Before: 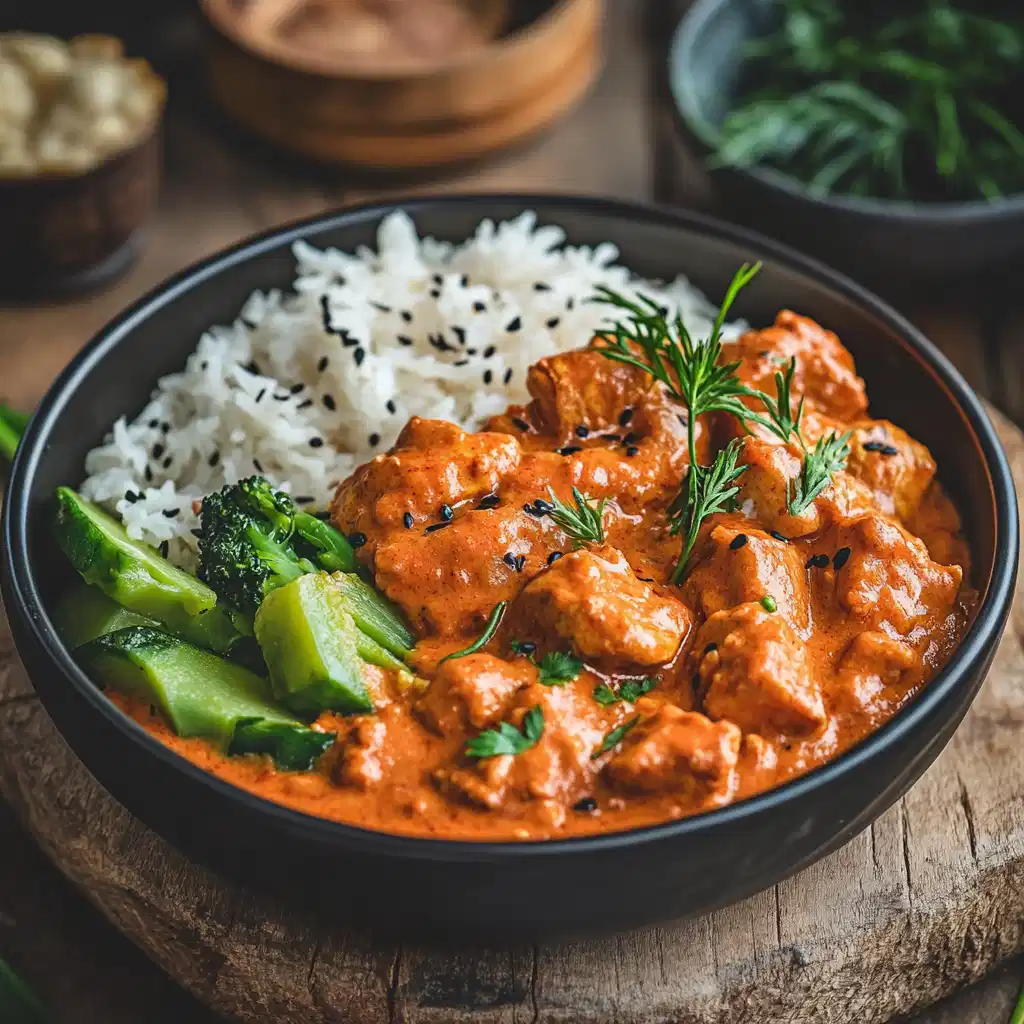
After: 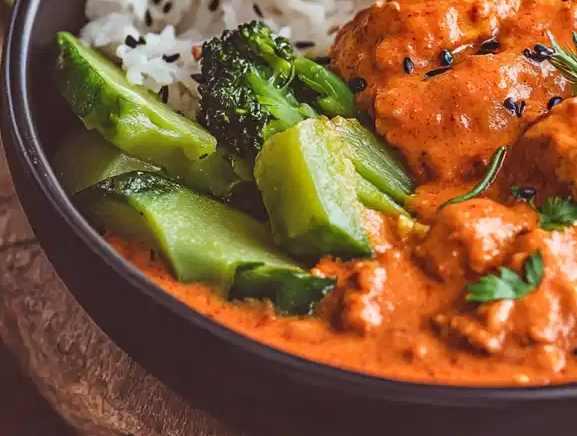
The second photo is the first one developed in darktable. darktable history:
rgb levels: mode RGB, independent channels, levels [[0, 0.474, 1], [0, 0.5, 1], [0, 0.5, 1]]
shadows and highlights: soften with gaussian
crop: top 44.483%, right 43.593%, bottom 12.892%
